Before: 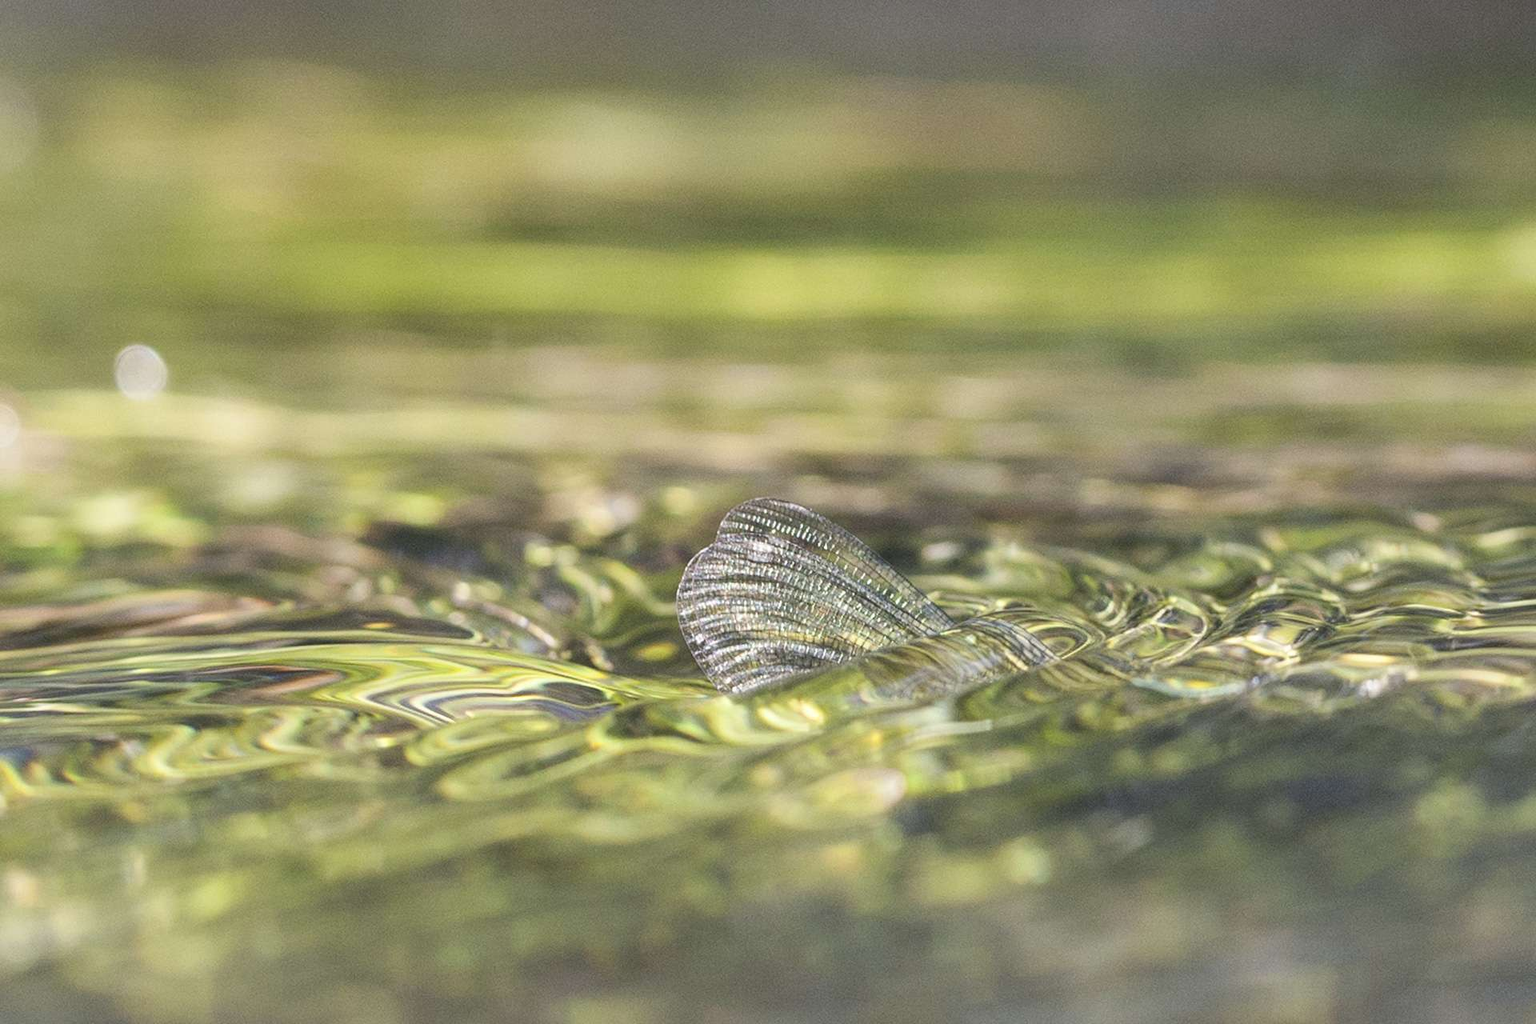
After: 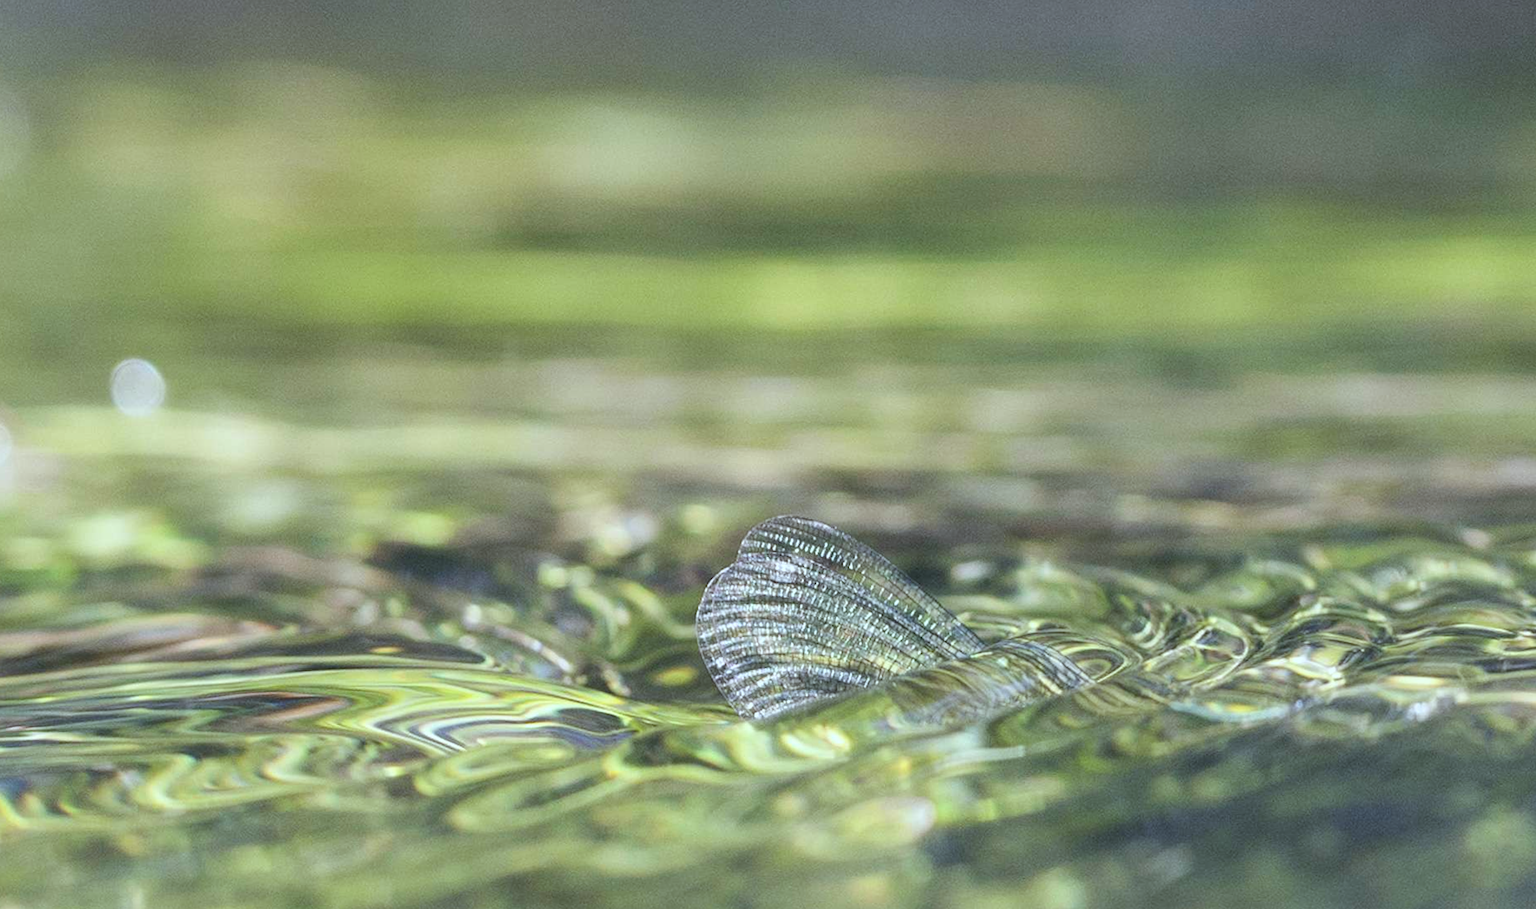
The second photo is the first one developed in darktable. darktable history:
crop and rotate: angle 0.2°, left 0.275%, right 3.127%, bottom 14.18%
color calibration: illuminant F (fluorescent), F source F9 (Cool White Deluxe 4150 K) – high CRI, x 0.374, y 0.373, temperature 4158.34 K
